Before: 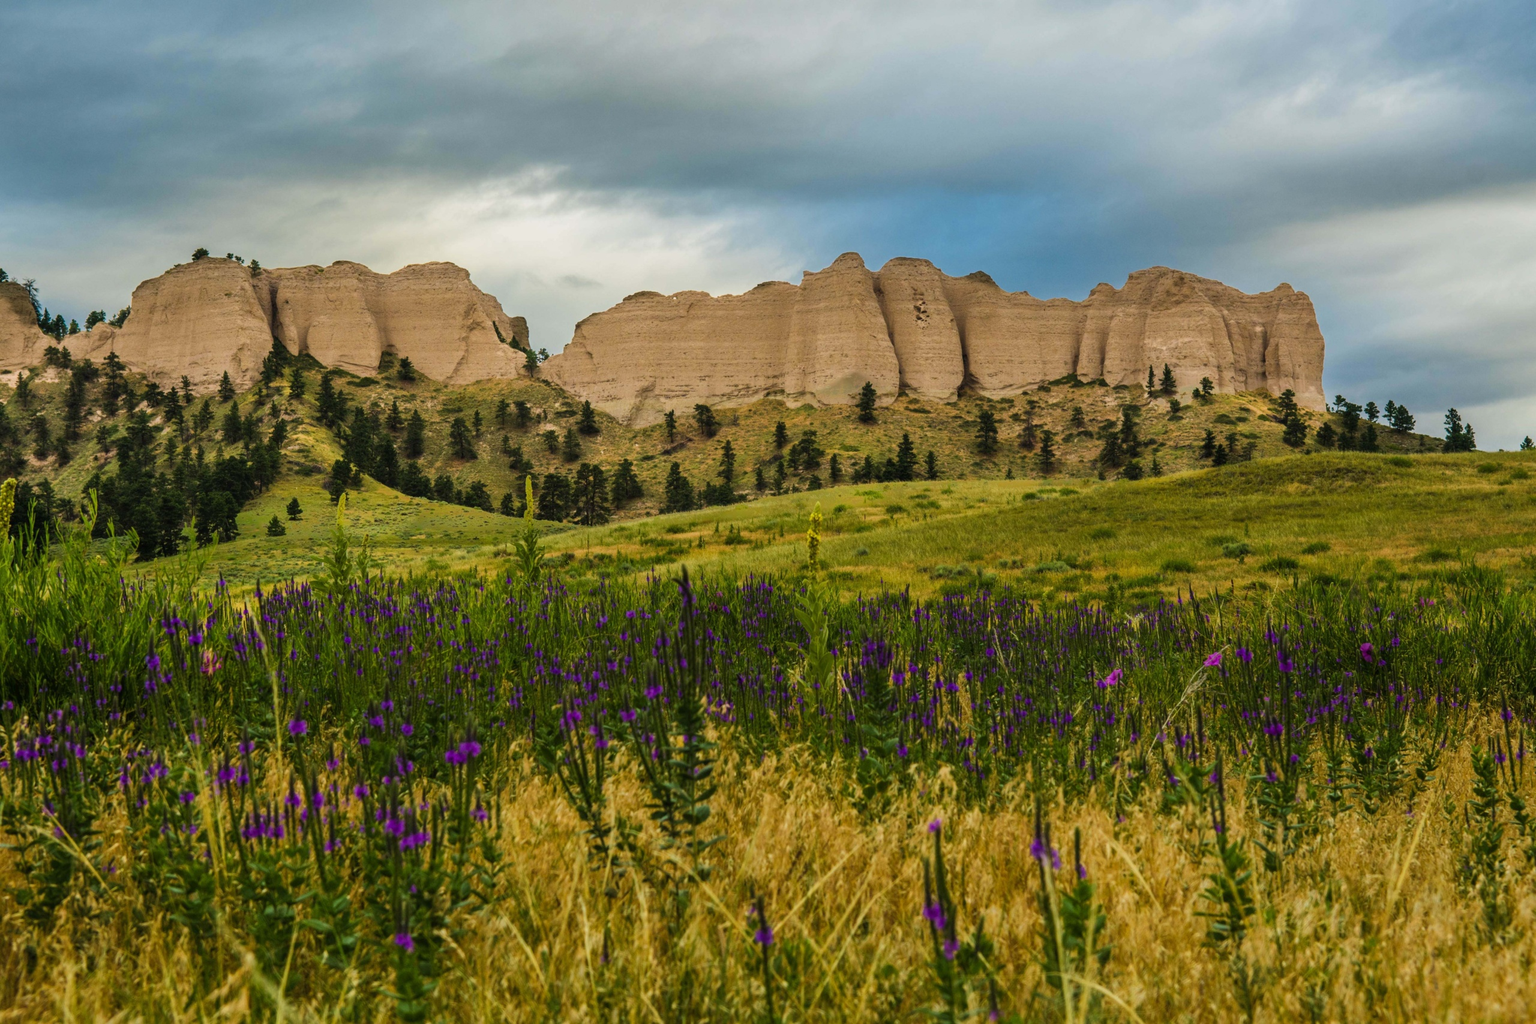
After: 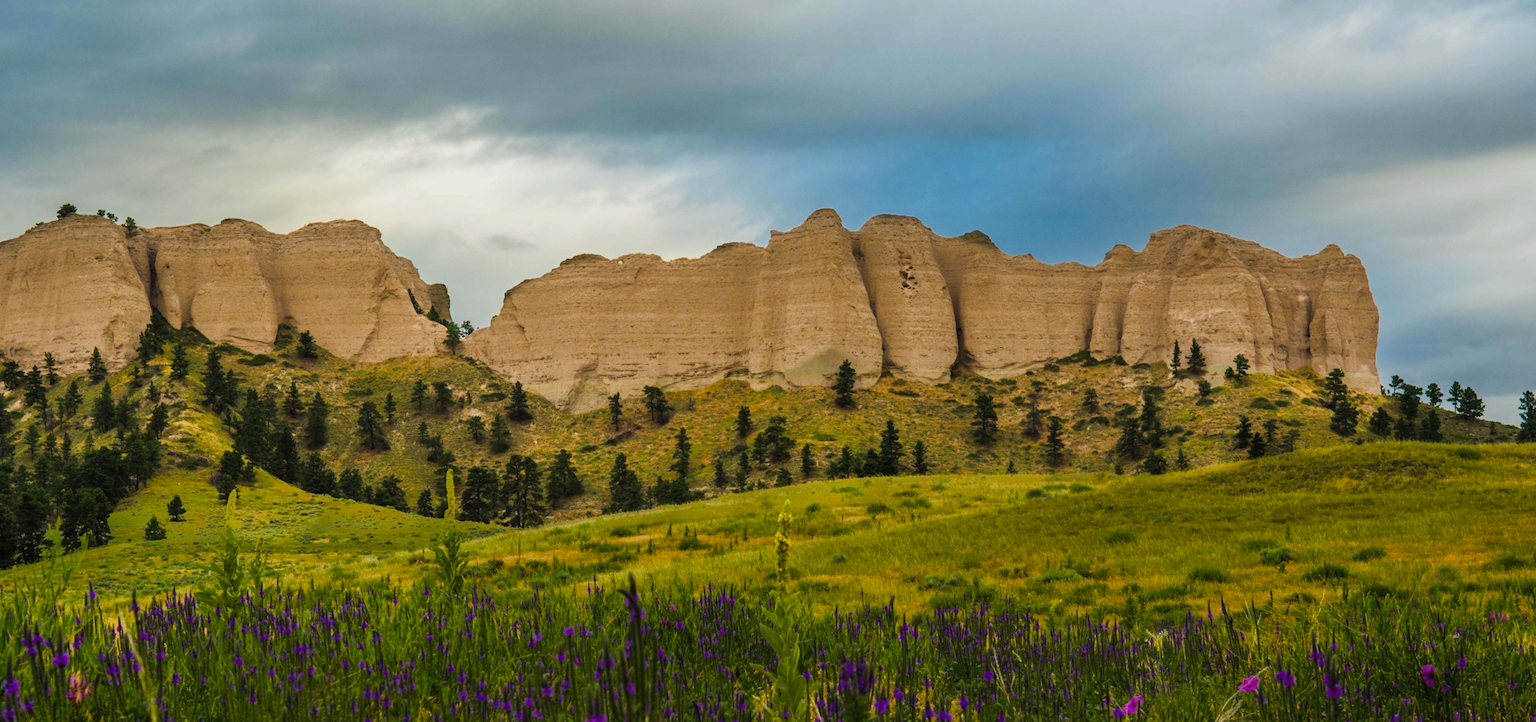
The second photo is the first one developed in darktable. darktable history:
crop and rotate: left 9.345%, top 7.22%, right 4.982%, bottom 32.331%
color balance rgb: shadows fall-off 101%, linear chroma grading › mid-tones 7.63%, perceptual saturation grading › mid-tones 11.68%, mask middle-gray fulcrum 22.45%, global vibrance 10.11%, saturation formula JzAzBz (2021)
